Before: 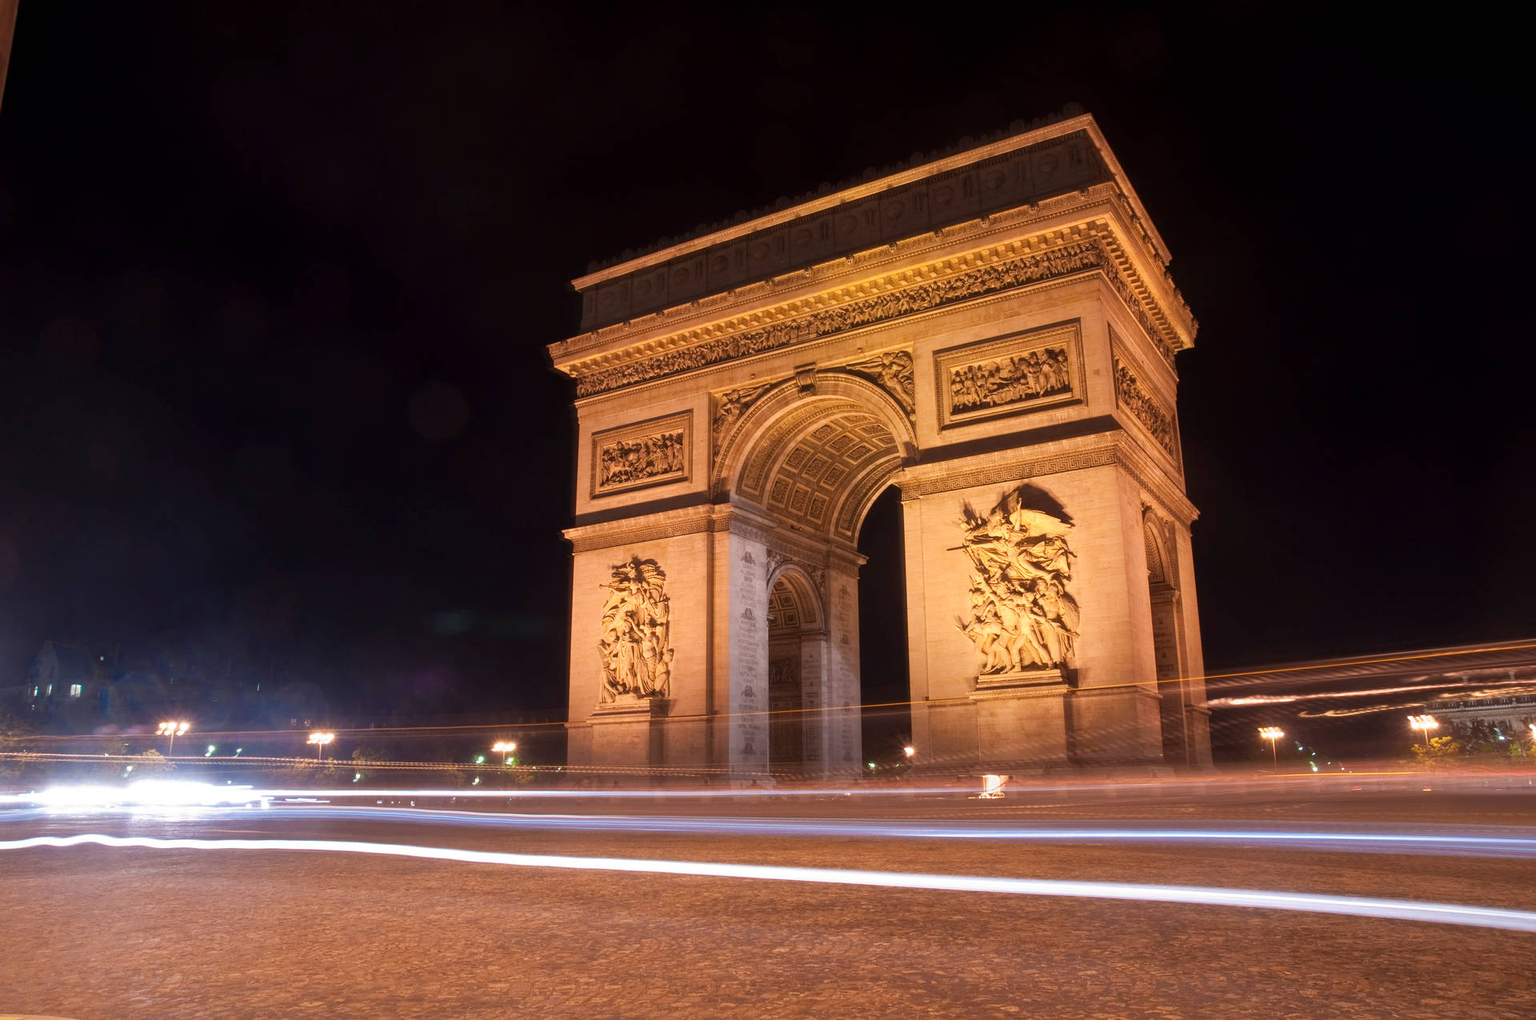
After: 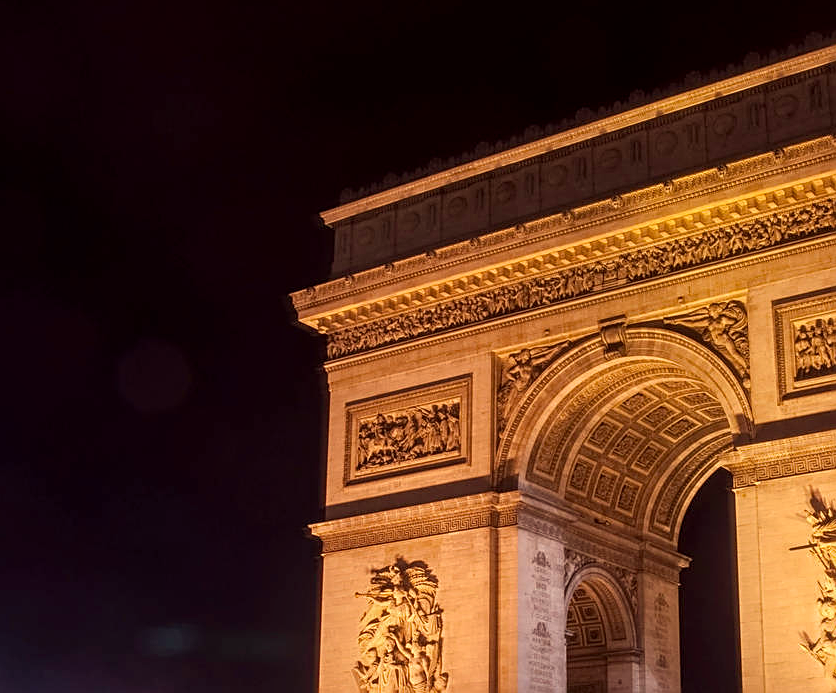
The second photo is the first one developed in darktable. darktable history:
crop: left 20.557%, top 10.882%, right 35.884%, bottom 34.758%
local contrast: on, module defaults
velvia: on, module defaults
exposure: black level correction 0.001, compensate highlight preservation false
sharpen: on, module defaults
color correction: highlights a* -1.18, highlights b* 4.62, shadows a* 3.62
color balance rgb: linear chroma grading › global chroma -14.778%, perceptual saturation grading › global saturation 19.521%
